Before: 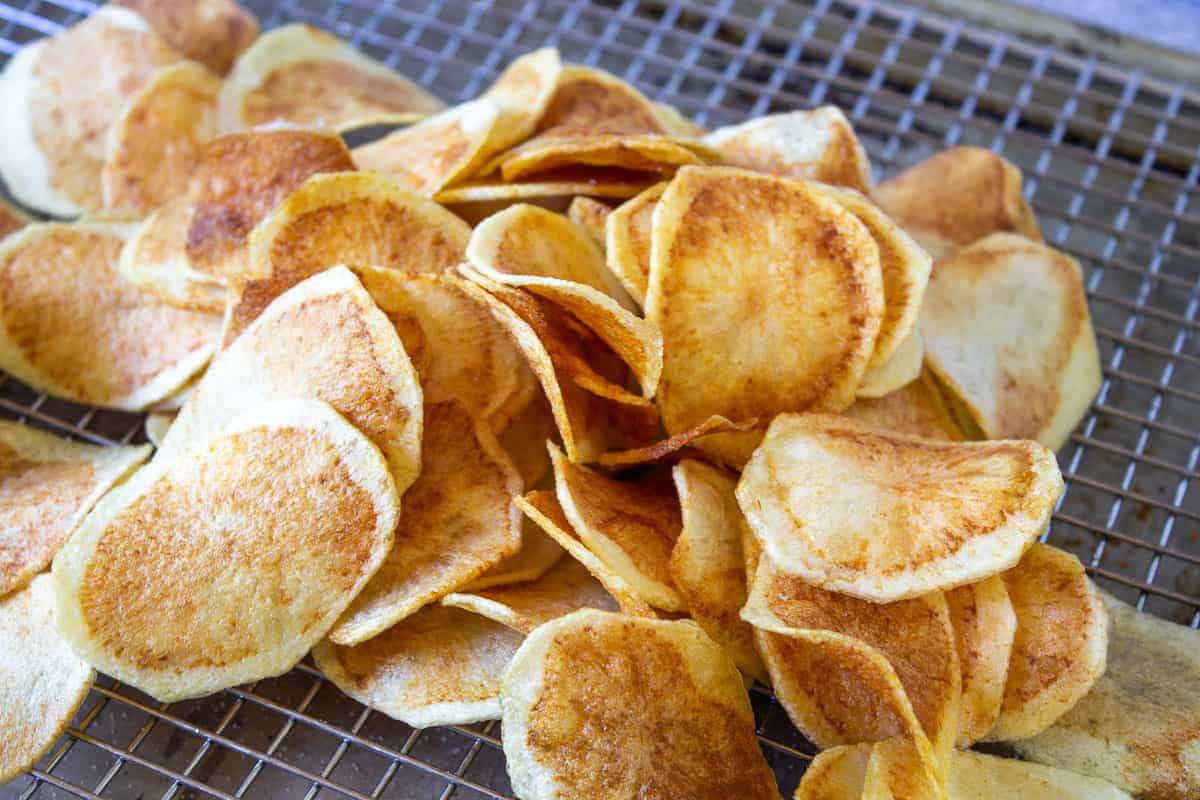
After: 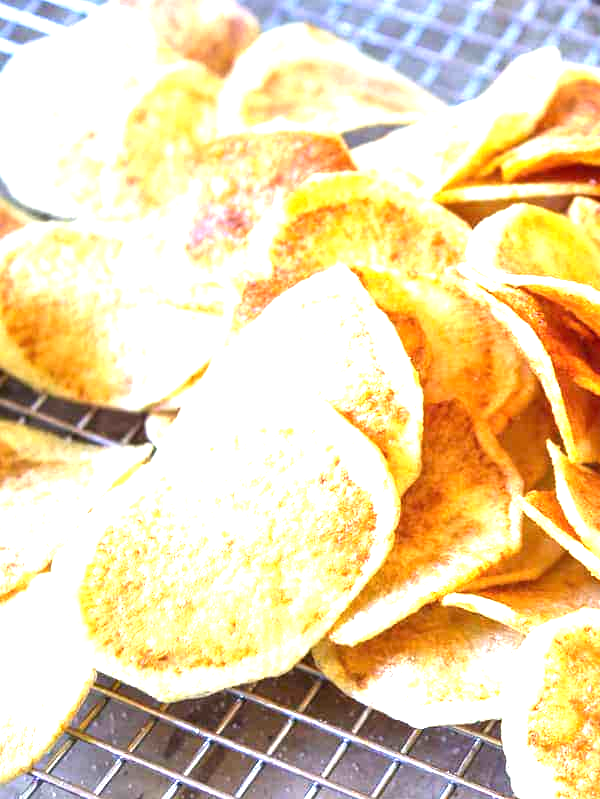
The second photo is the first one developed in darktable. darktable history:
crop and rotate: left 0.007%, top 0%, right 49.987%
exposure: black level correction 0, exposure 1.739 EV, compensate highlight preservation false
